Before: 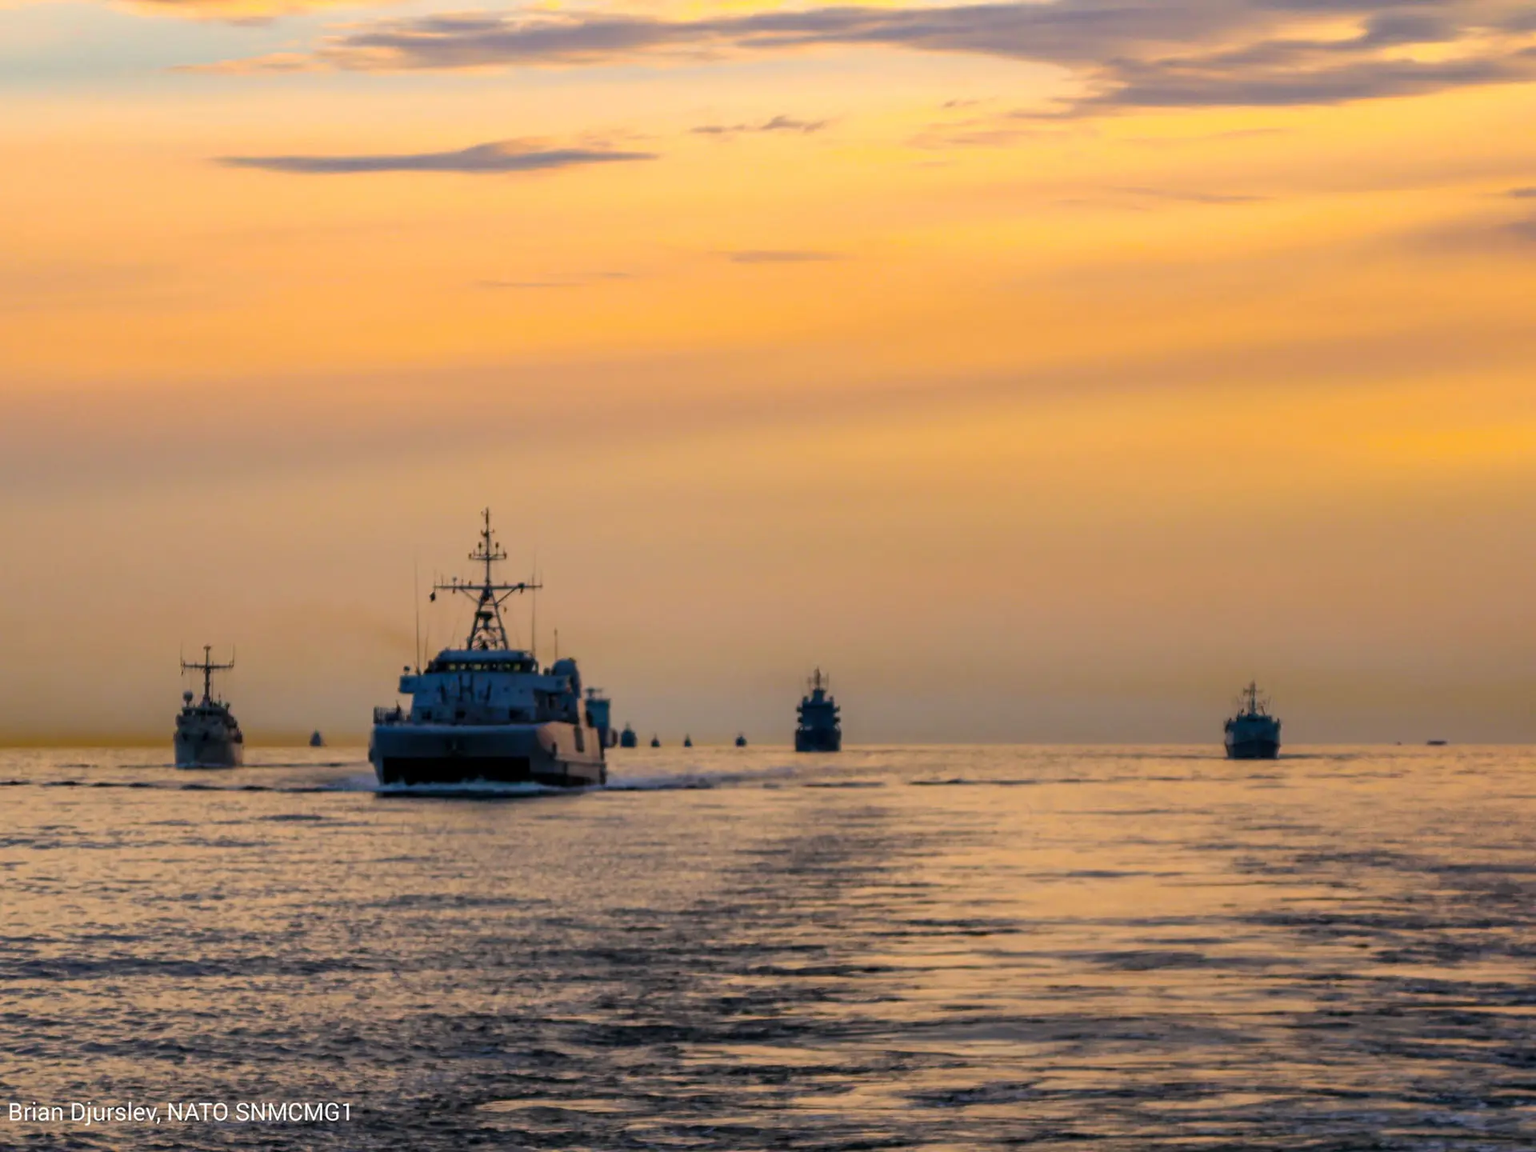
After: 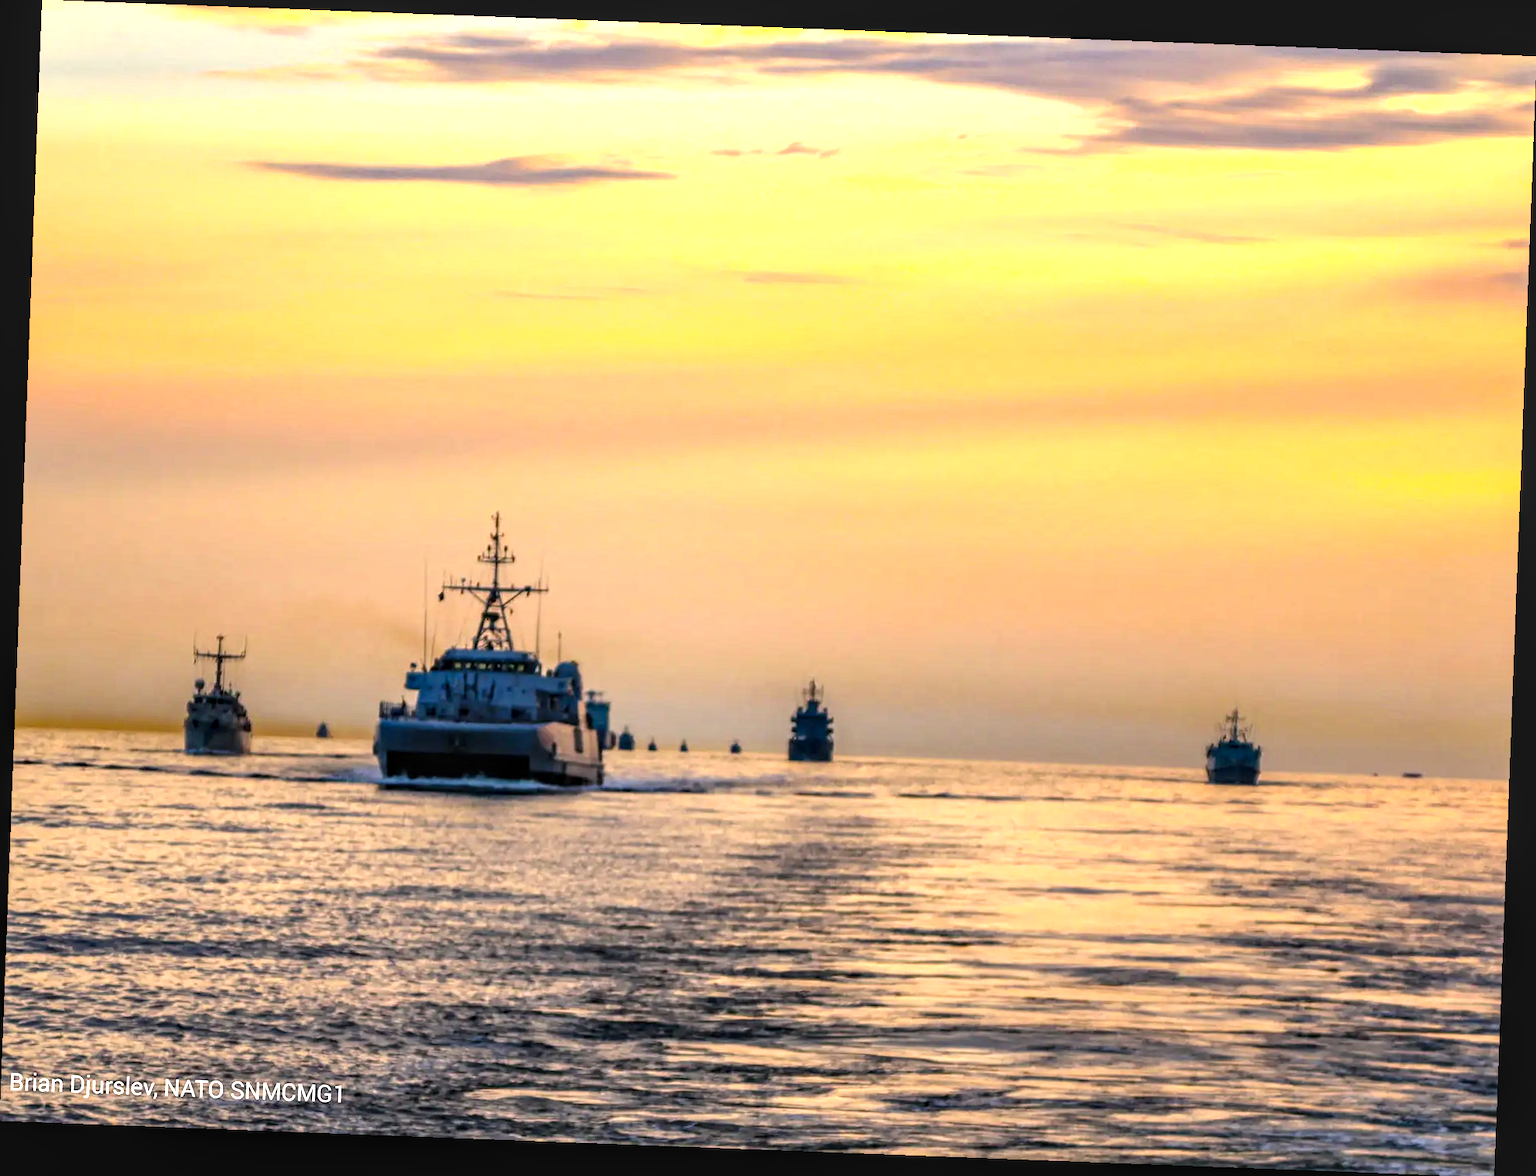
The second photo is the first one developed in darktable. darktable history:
contrast brightness saturation: saturation -0.04
levels: levels [0, 0.374, 0.749]
local contrast: highlights 55%, shadows 52%, detail 130%, midtone range 0.452
rotate and perspective: rotation 2.17°, automatic cropping off
